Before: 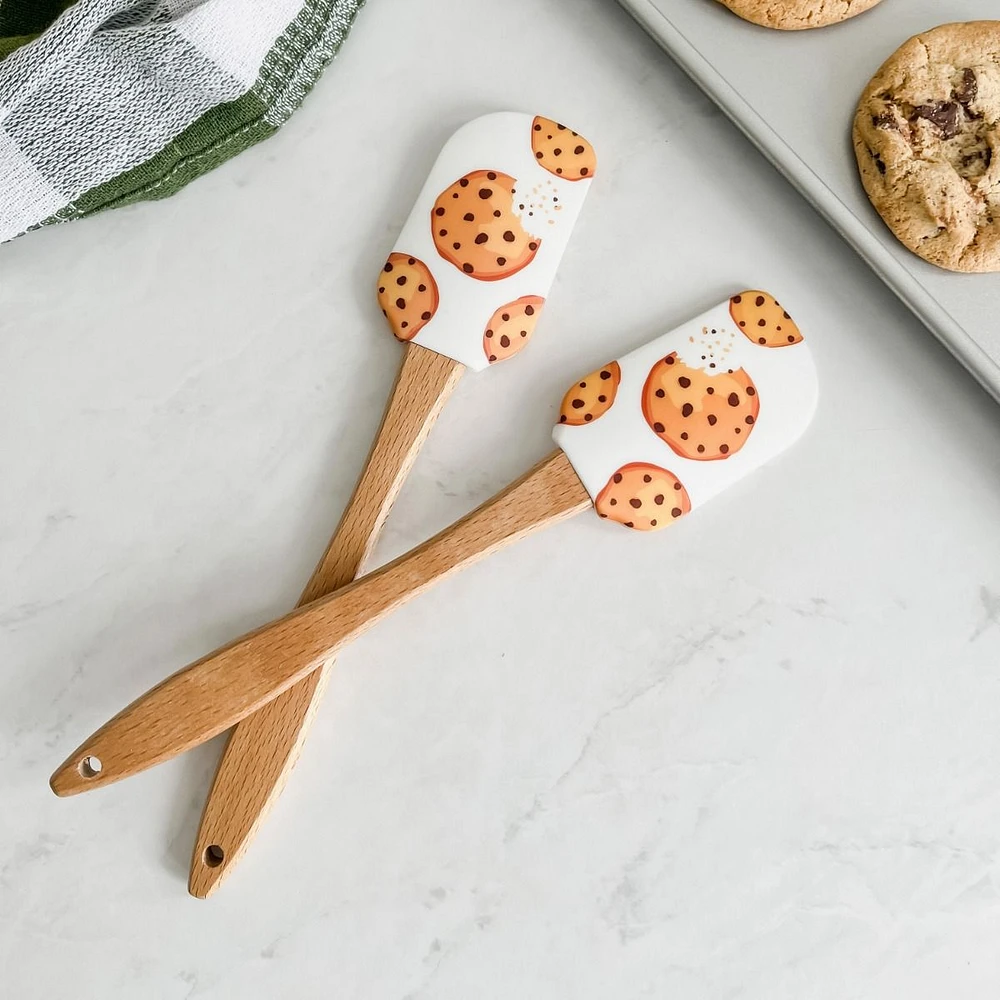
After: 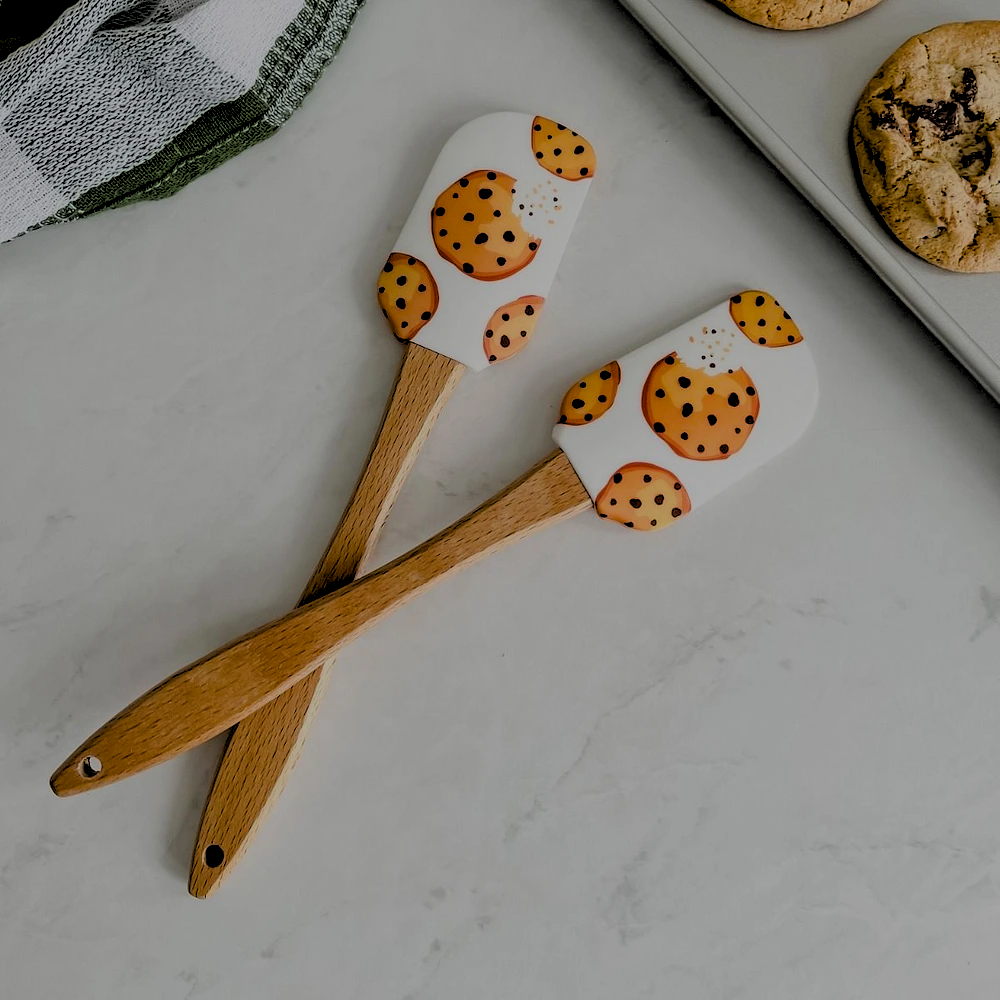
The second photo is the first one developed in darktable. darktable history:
exposure: exposure -1.468 EV, compensate highlight preservation false
color balance rgb: perceptual saturation grading › global saturation 30%, global vibrance 20%
base curve: curves: ch0 [(0, 0) (0.472, 0.508) (1, 1)]
rgb levels: levels [[0.029, 0.461, 0.922], [0, 0.5, 1], [0, 0.5, 1]]
